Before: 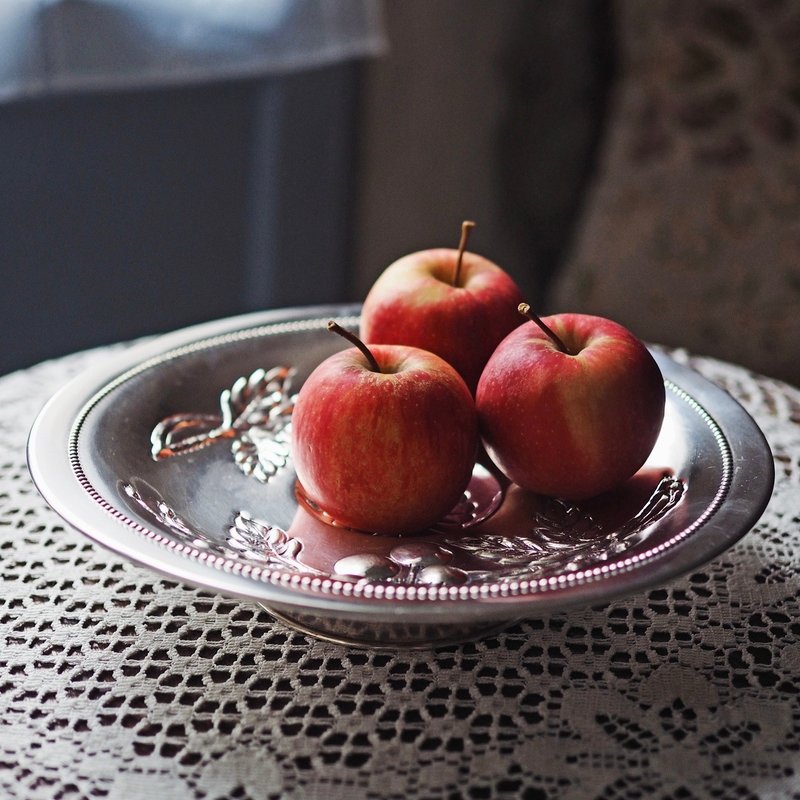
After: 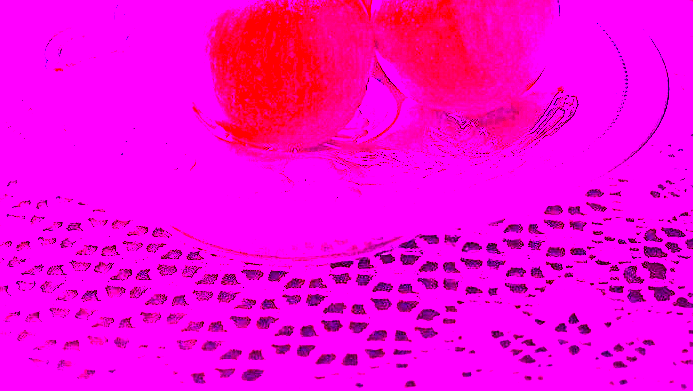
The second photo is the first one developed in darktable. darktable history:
contrast brightness saturation: contrast 0.2, brightness 0.16, saturation 0.22
sharpen: on, module defaults
crop and rotate: left 13.306%, top 48.129%, bottom 2.928%
white balance: red 8, blue 8
exposure: exposure 0.2 EV, compensate highlight preservation false
local contrast: mode bilateral grid, contrast 20, coarseness 50, detail 120%, midtone range 0.2
vignetting: fall-off start 88.53%, fall-off radius 44.2%, saturation 0.376, width/height ratio 1.161
